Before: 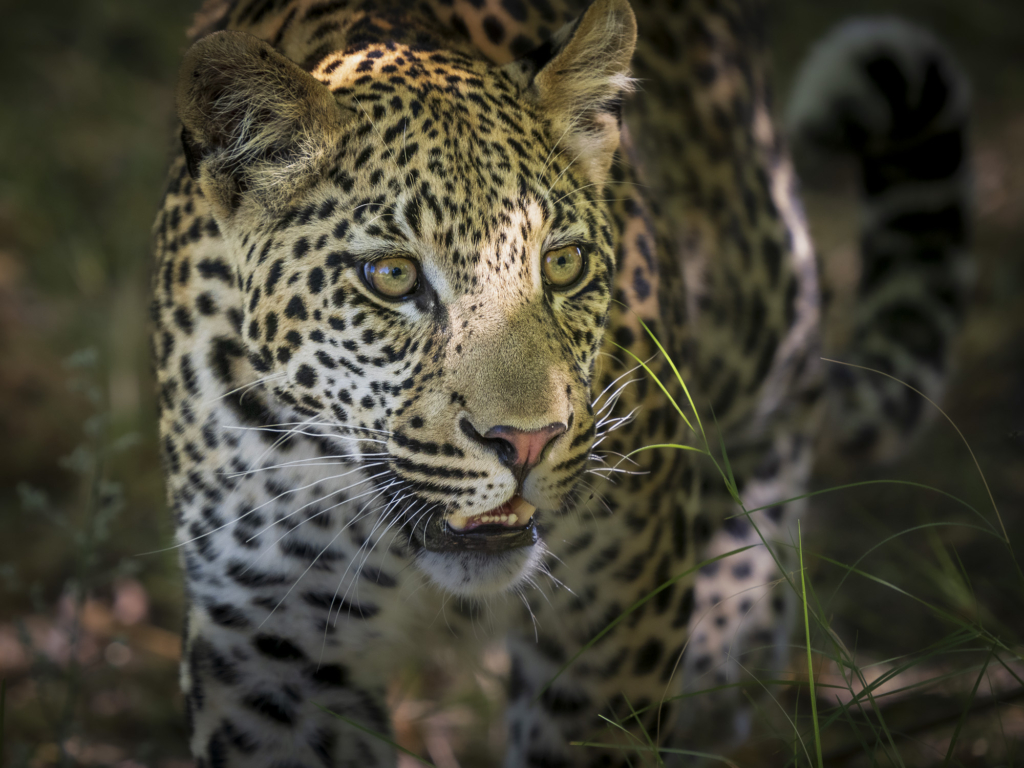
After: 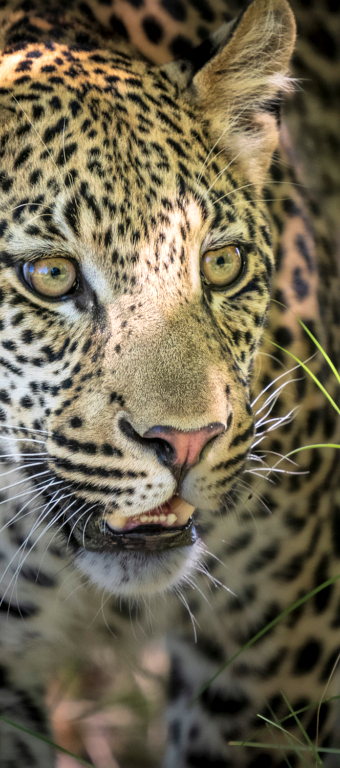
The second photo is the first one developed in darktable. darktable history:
global tonemap: drago (1, 100), detail 1
crop: left 33.36%, right 33.36%
